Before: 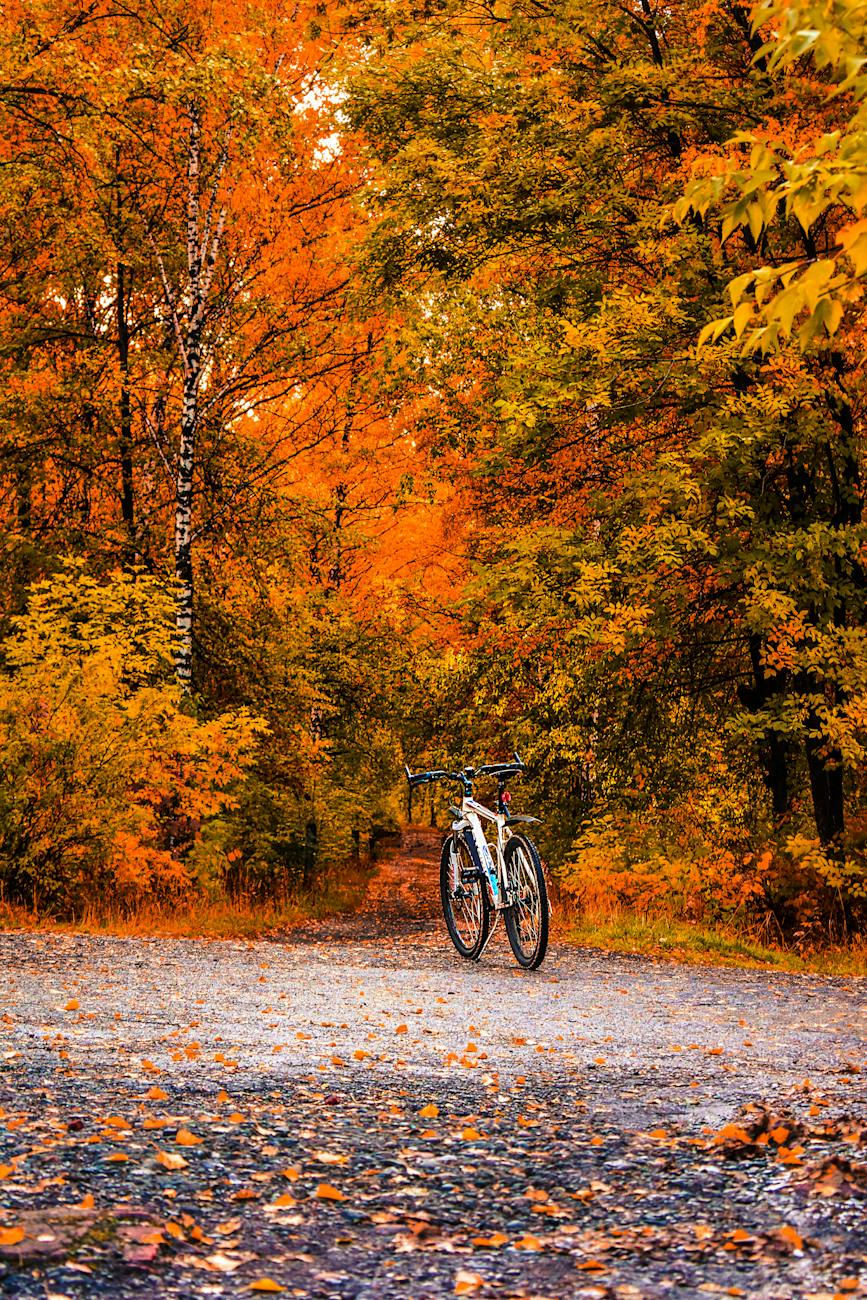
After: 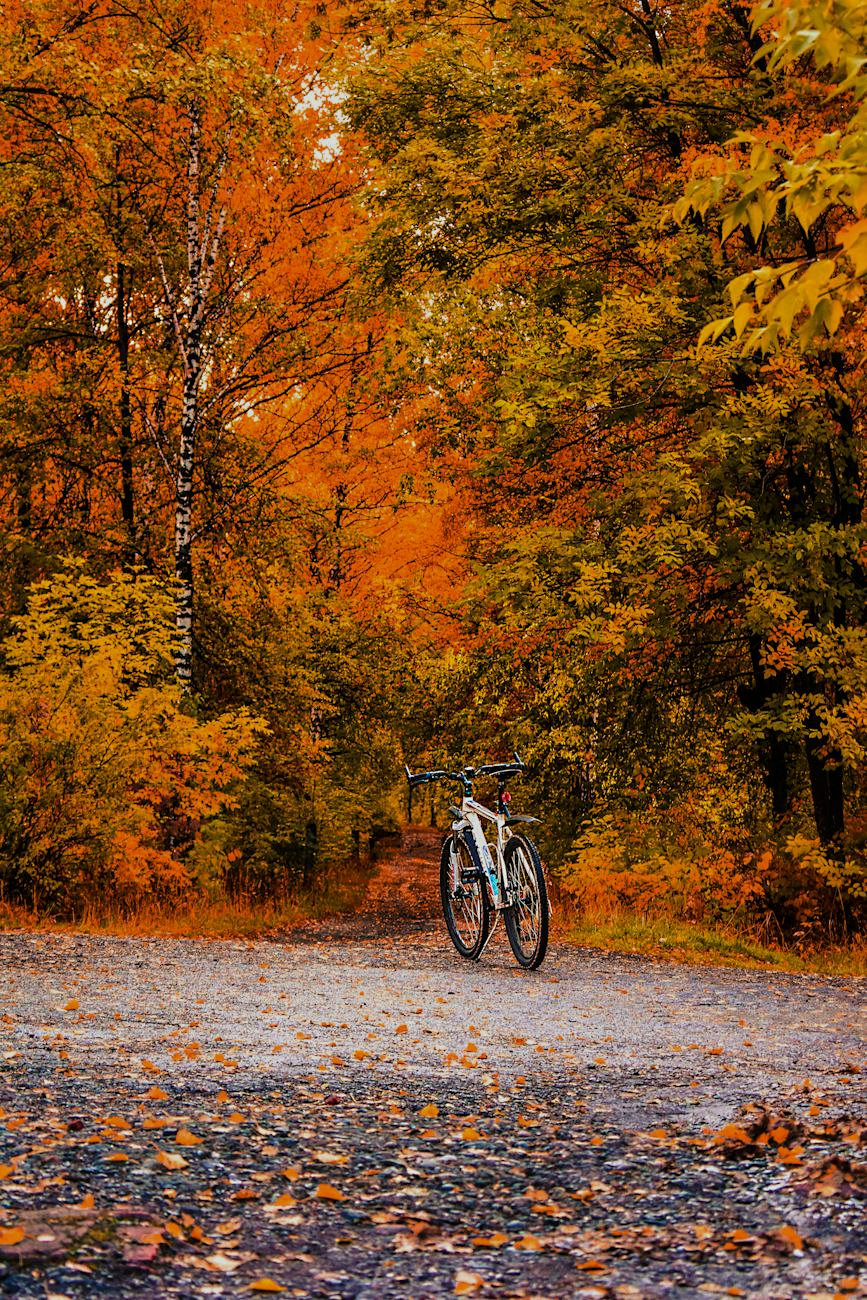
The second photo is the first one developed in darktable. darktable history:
base curve: curves: ch0 [(0, 0) (0.297, 0.298) (1, 1)], preserve colors none
exposure: exposure -0.492 EV, compensate highlight preservation false
sharpen: radius 5.342, amount 0.316, threshold 26.101
